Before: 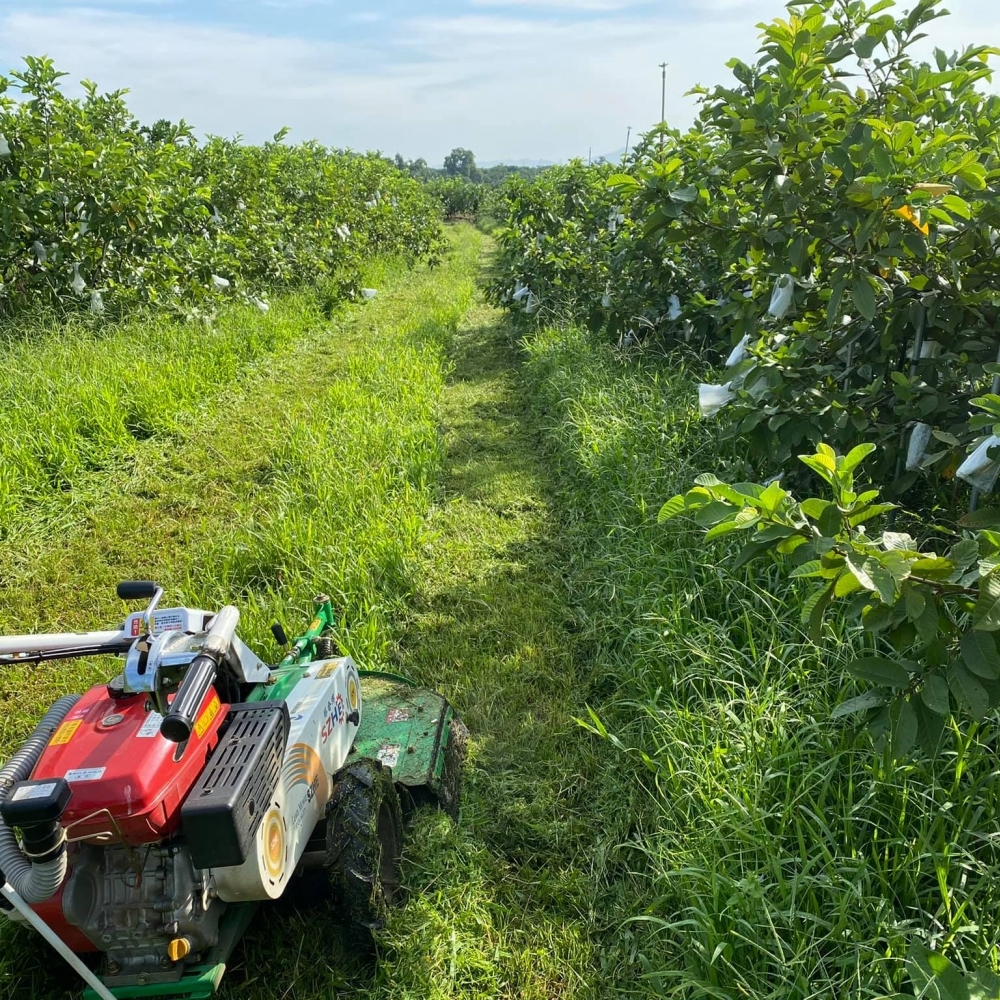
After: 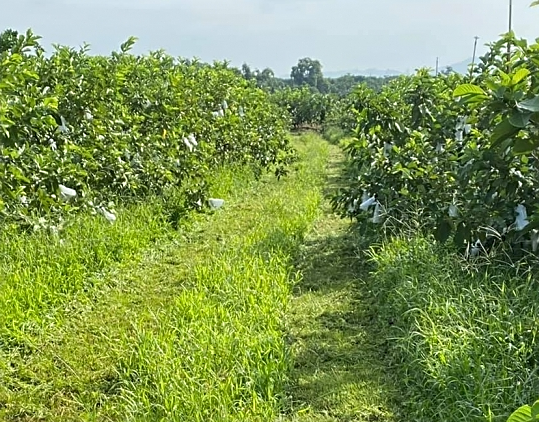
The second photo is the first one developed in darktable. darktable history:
crop: left 15.306%, top 9.065%, right 30.789%, bottom 48.638%
sharpen: on, module defaults
